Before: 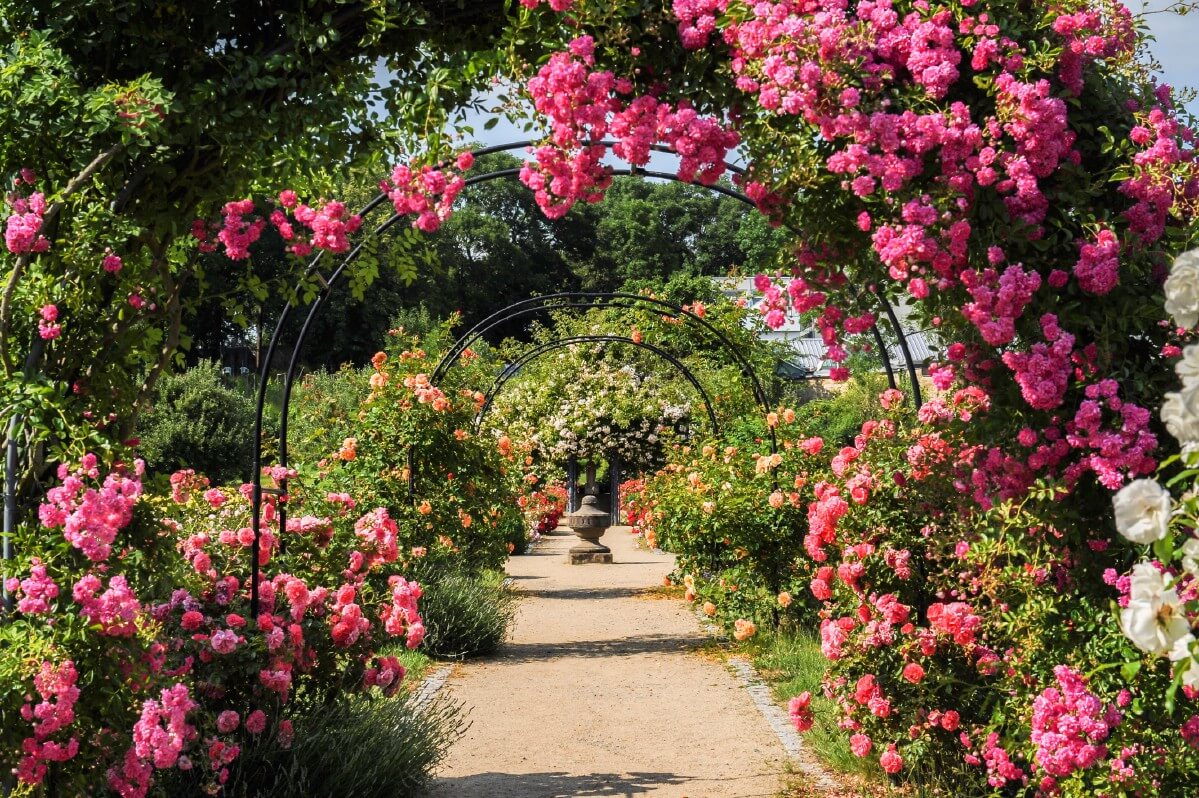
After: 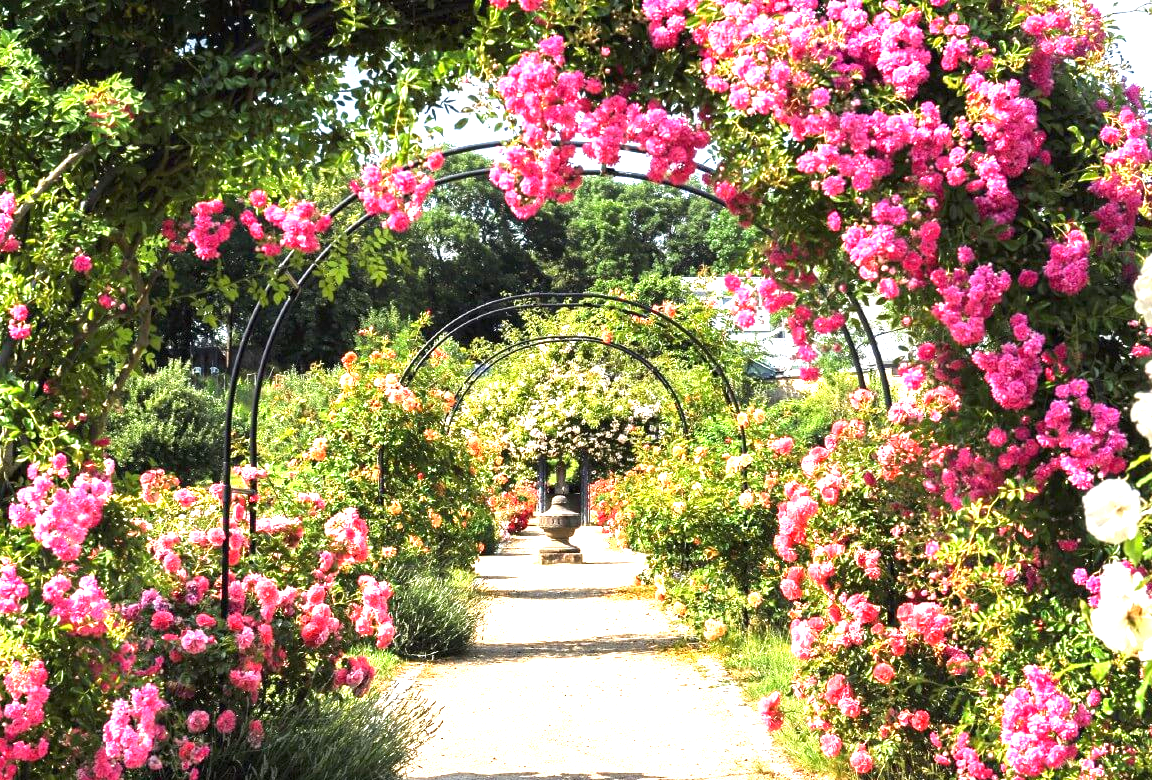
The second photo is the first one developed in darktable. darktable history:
crop and rotate: left 2.555%, right 1.298%, bottom 2.235%
exposure: black level correction 0, exposure 1.593 EV, compensate highlight preservation false
